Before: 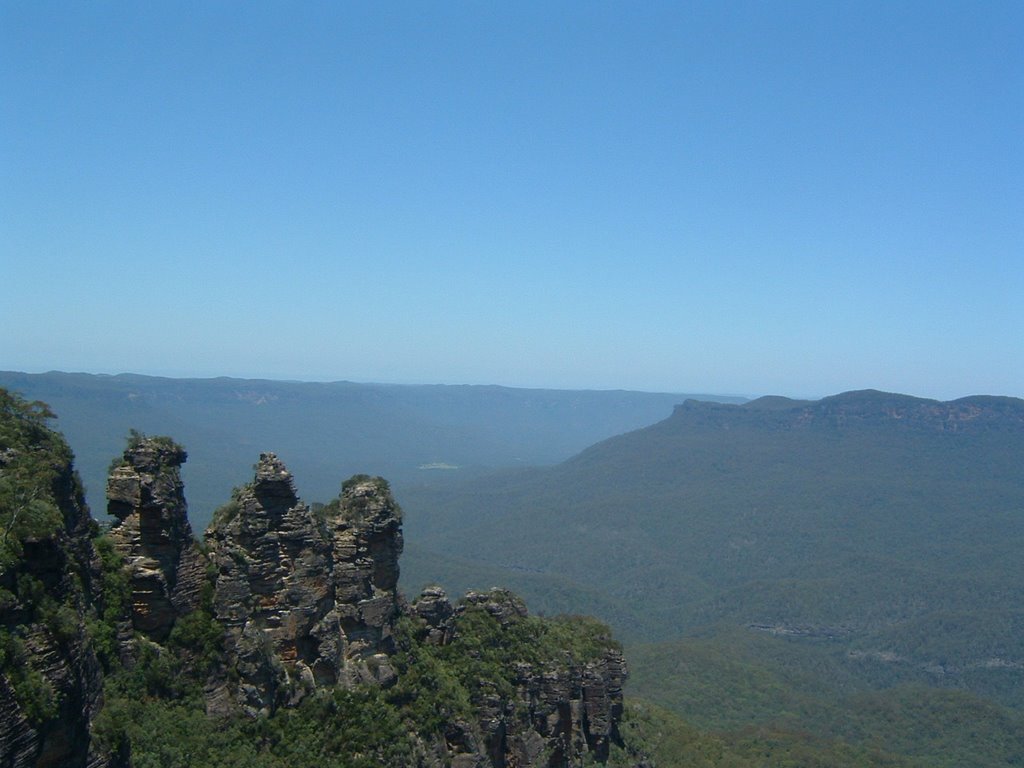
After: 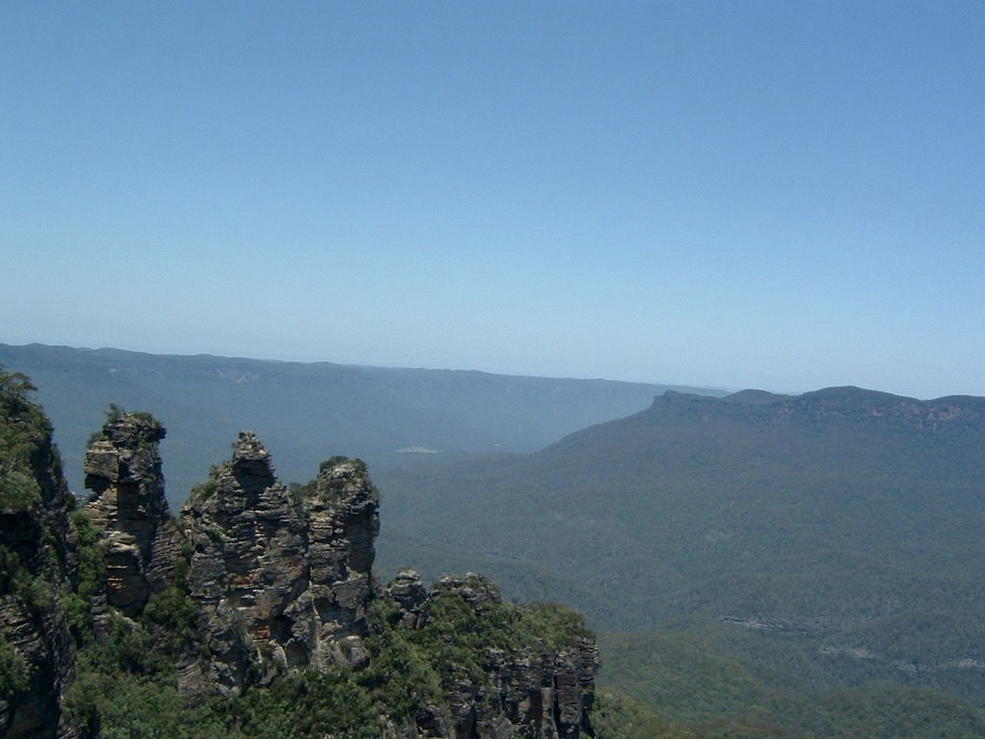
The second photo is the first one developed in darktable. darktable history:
color balance rgb: linear chroma grading › shadows -1.696%, linear chroma grading › highlights -14.248%, linear chroma grading › global chroma -9.597%, linear chroma grading › mid-tones -10.167%, perceptual saturation grading › global saturation -1.799%, perceptual saturation grading › highlights -7.106%, perceptual saturation grading › mid-tones 8.411%, perceptual saturation grading › shadows 4.398%, global vibrance 19.604%
crop and rotate: angle -1.7°
local contrast: on, module defaults
